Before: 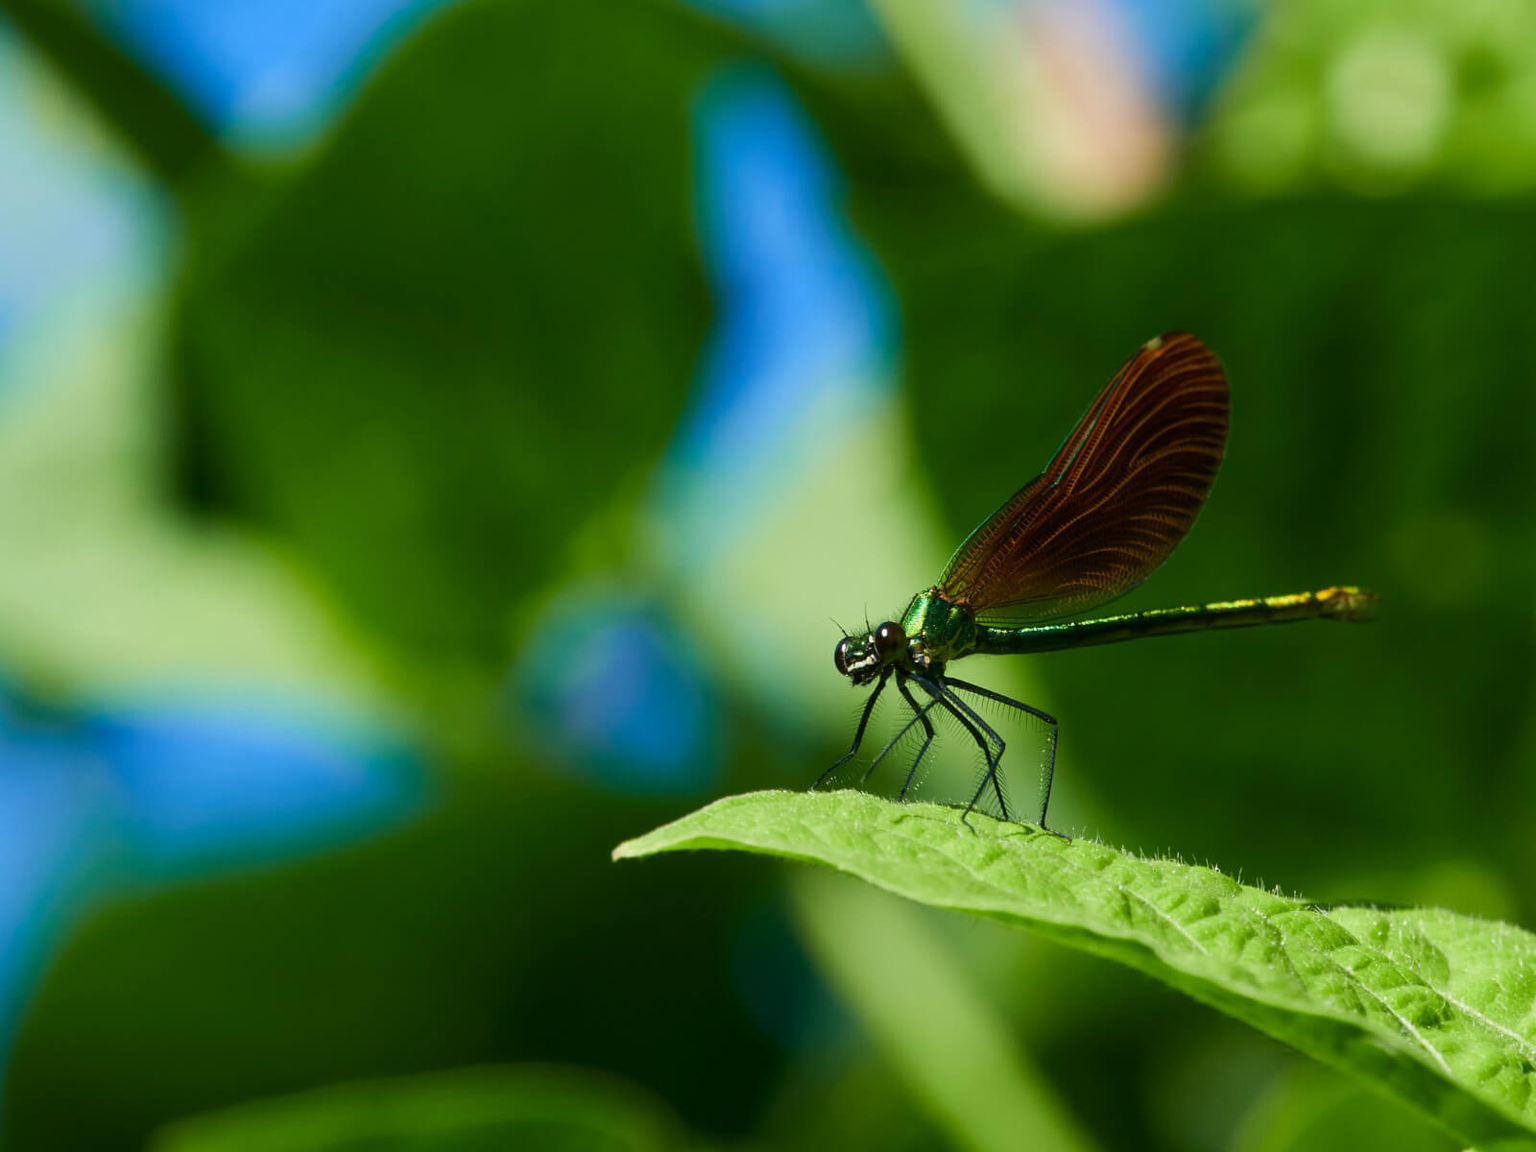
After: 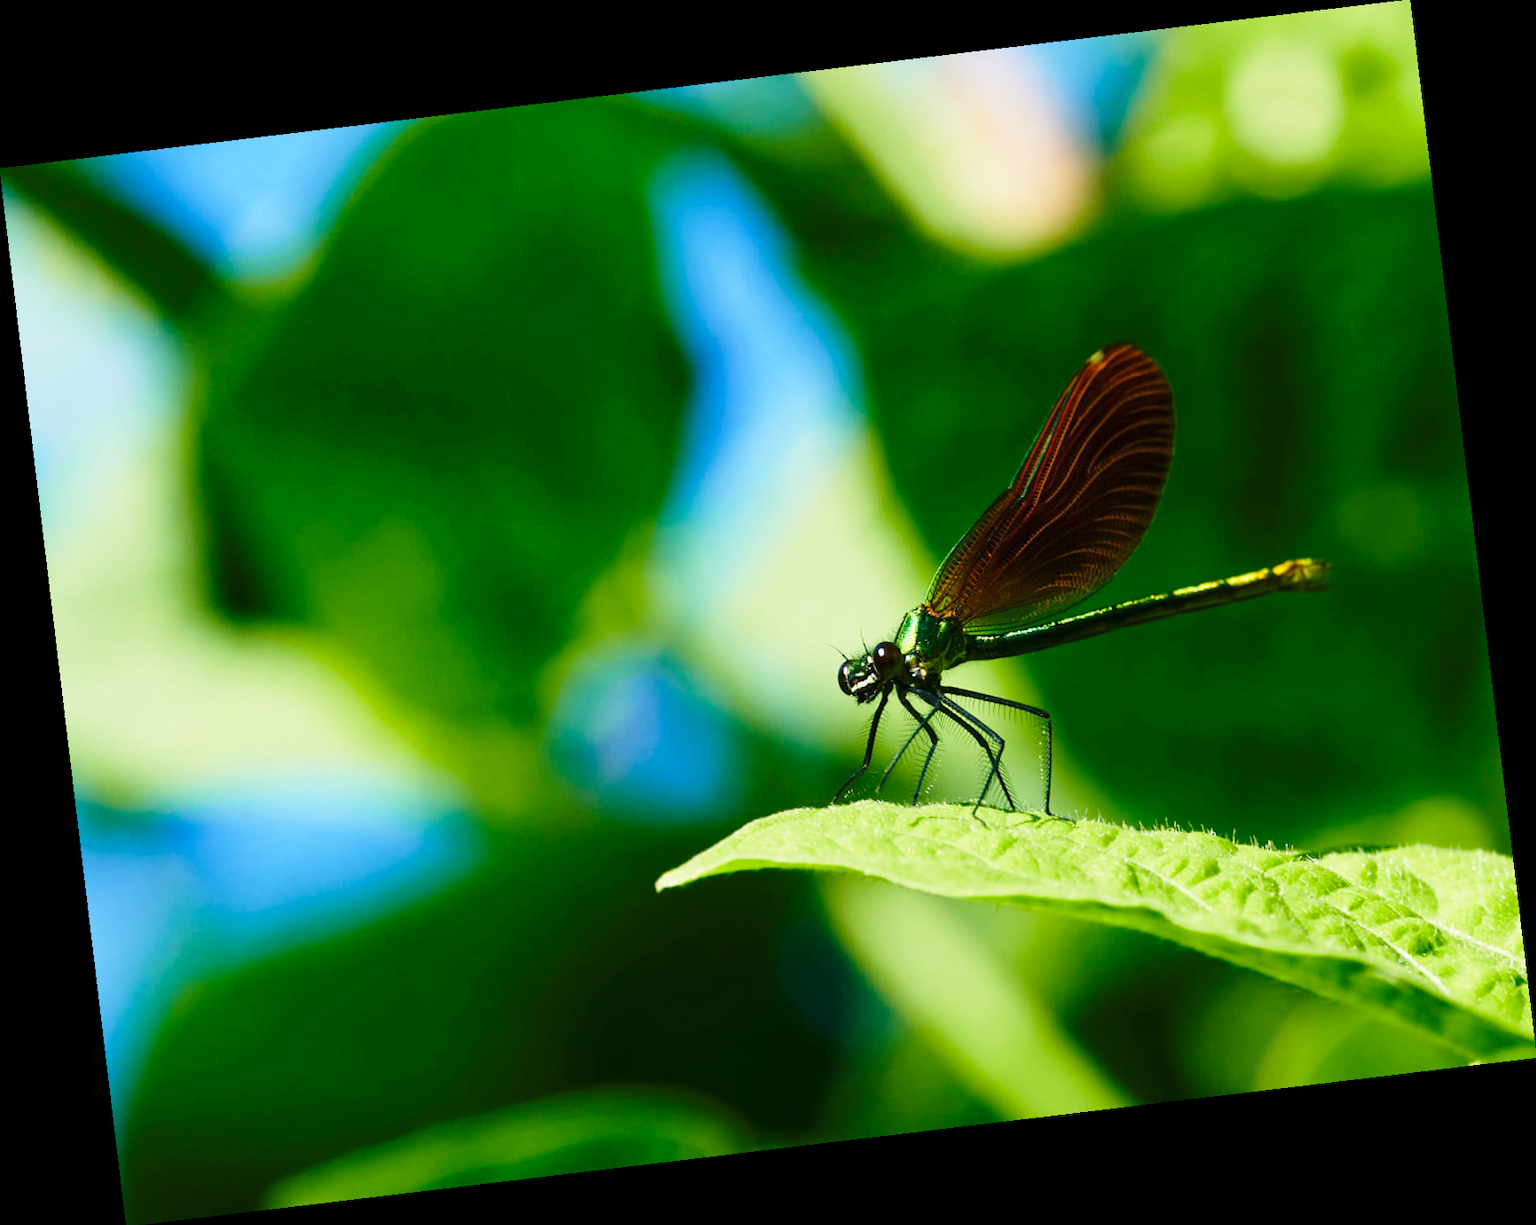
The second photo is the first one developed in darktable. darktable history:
base curve: curves: ch0 [(0, 0) (0.028, 0.03) (0.121, 0.232) (0.46, 0.748) (0.859, 0.968) (1, 1)], preserve colors none
rotate and perspective: rotation -6.83°, automatic cropping off
